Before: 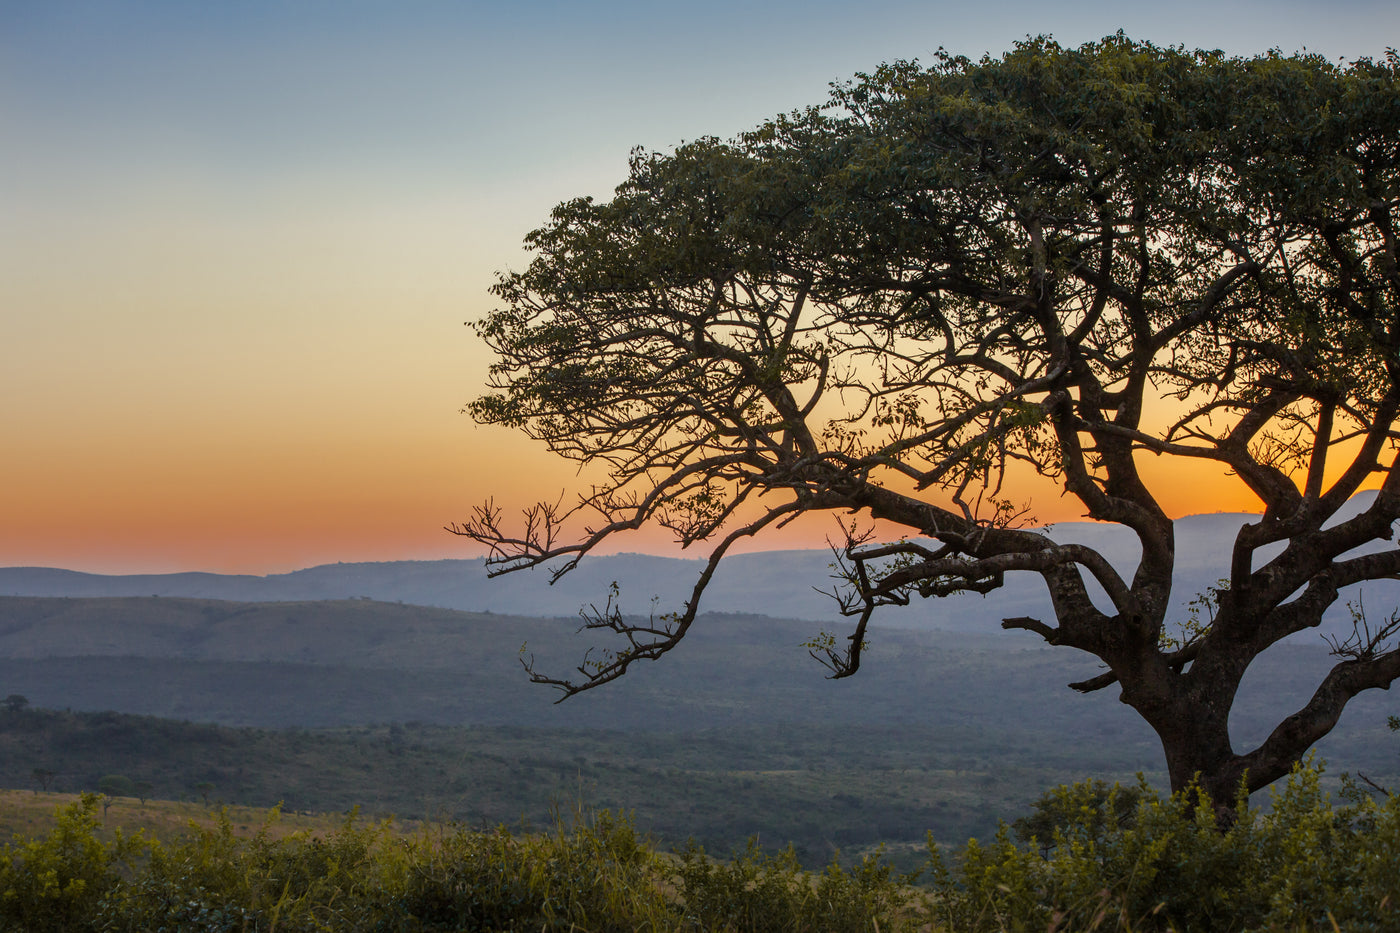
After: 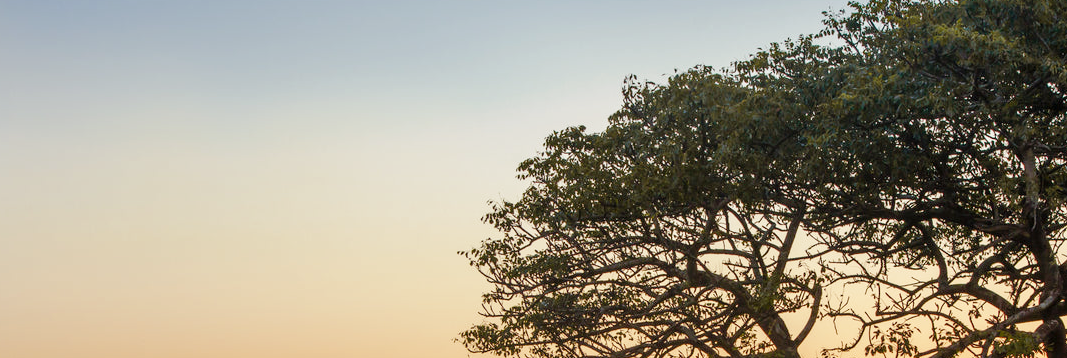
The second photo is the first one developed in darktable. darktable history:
crop: left 0.531%, top 7.648%, right 23.197%, bottom 53.919%
tone curve: curves: ch0 [(0, 0) (0.003, 0.004) (0.011, 0.014) (0.025, 0.032) (0.044, 0.057) (0.069, 0.089) (0.1, 0.128) (0.136, 0.174) (0.177, 0.227) (0.224, 0.287) (0.277, 0.354) (0.335, 0.427) (0.399, 0.507) (0.468, 0.582) (0.543, 0.653) (0.623, 0.726) (0.709, 0.799) (0.801, 0.876) (0.898, 0.937) (1, 1)], preserve colors none
